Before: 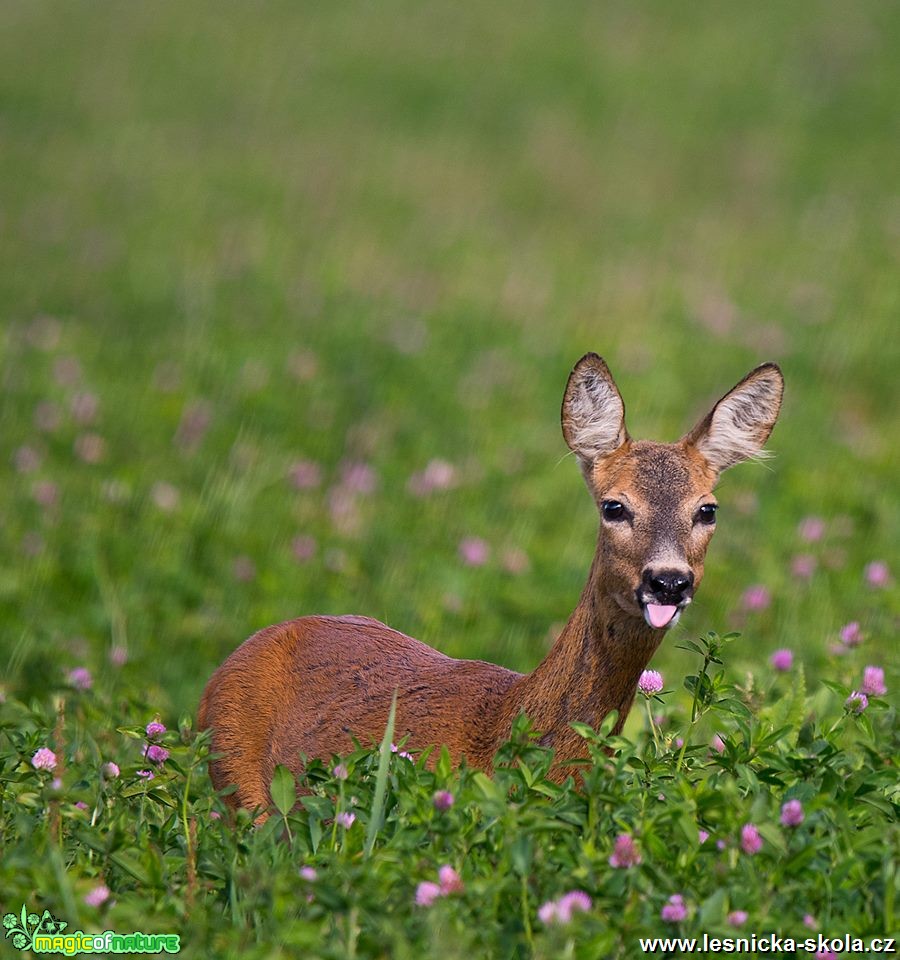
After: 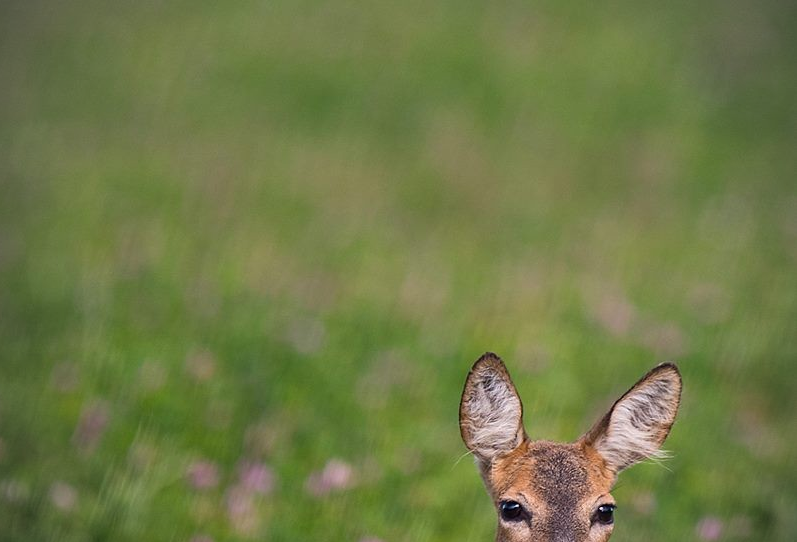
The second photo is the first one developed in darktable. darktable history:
vignetting: unbound false
crop and rotate: left 11.402%, bottom 43.456%
